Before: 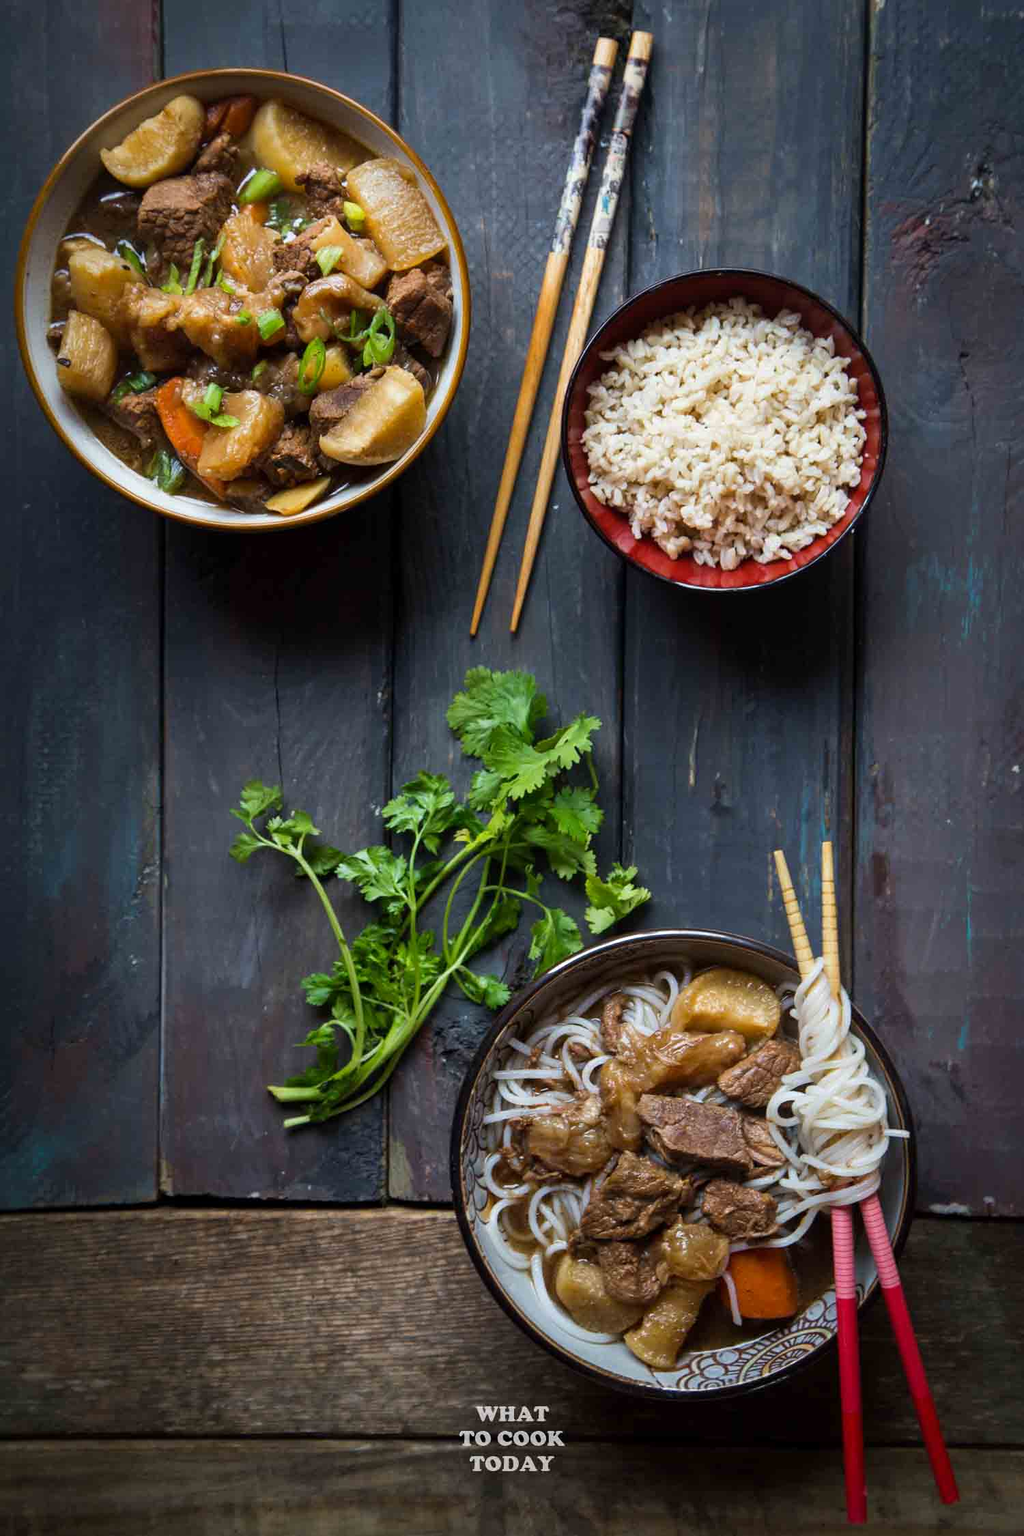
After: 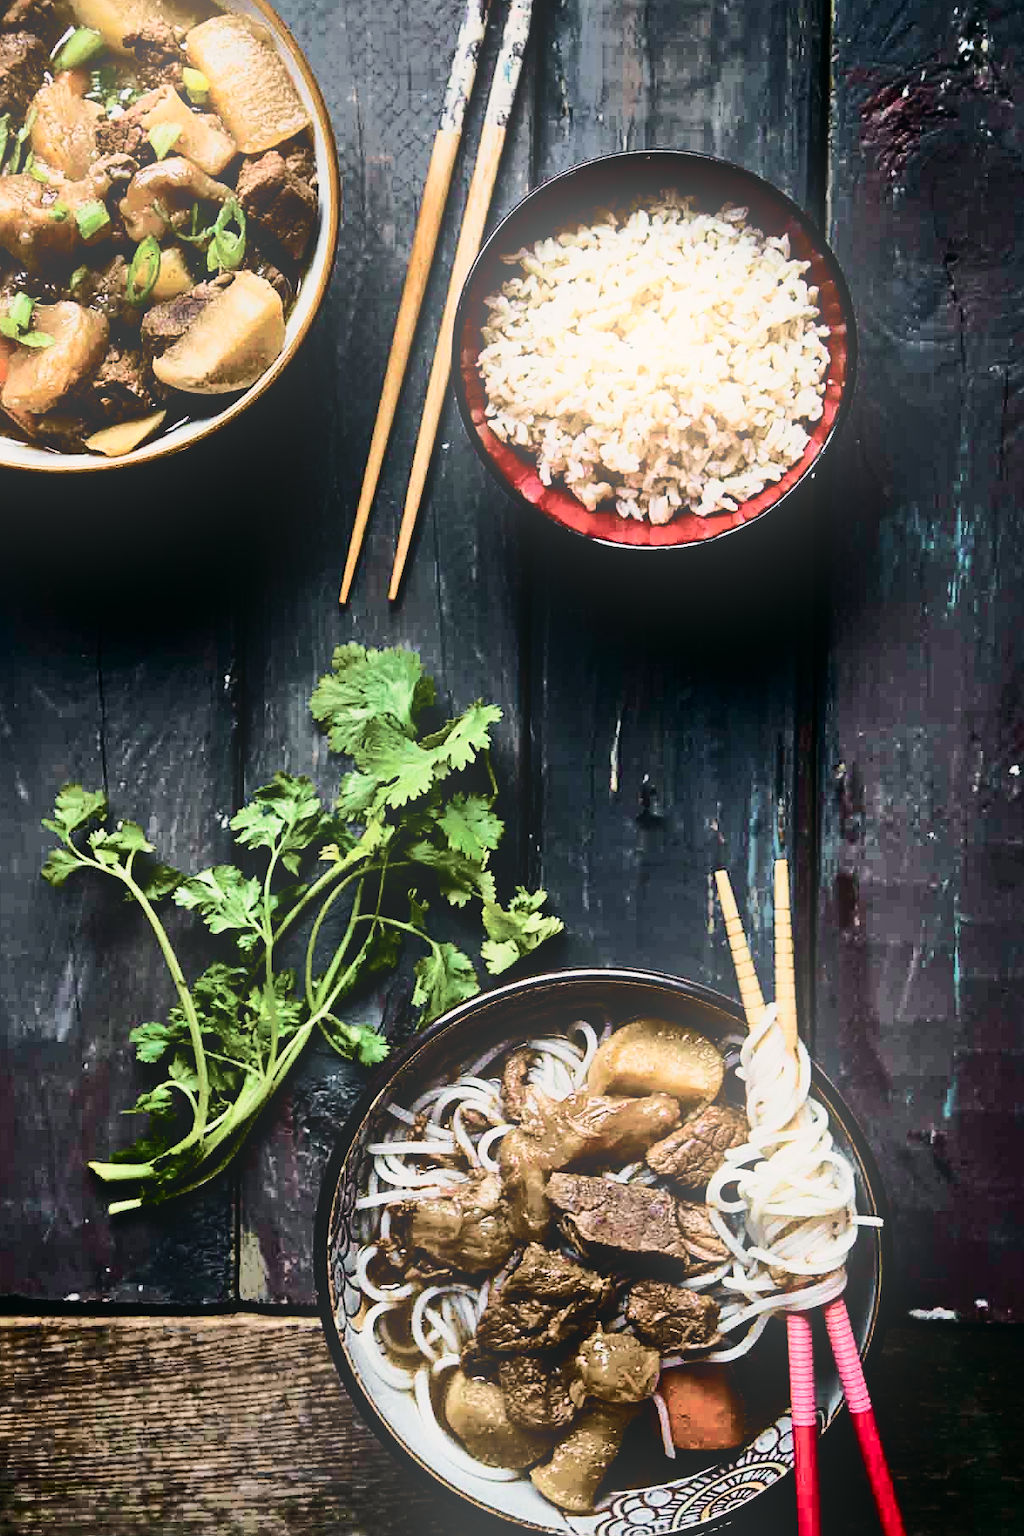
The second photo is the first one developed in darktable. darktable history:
color correction: highlights a* 5.59, highlights b* 5.24, saturation 0.68
shadows and highlights: radius 100.41, shadows 50.55, highlights -64.36, highlights color adjustment 49.82%, soften with gaussian
sharpen: on, module defaults
bloom: on, module defaults
white balance: red 0.978, blue 0.999
crop: left 19.159%, top 9.58%, bottom 9.58%
sigmoid: contrast 1.8
tone curve: curves: ch0 [(0, 0) (0.081, 0.033) (0.192, 0.124) (0.283, 0.238) (0.407, 0.476) (0.495, 0.521) (0.661, 0.756) (0.788, 0.87) (1, 0.951)]; ch1 [(0, 0) (0.161, 0.092) (0.35, 0.33) (0.392, 0.392) (0.427, 0.426) (0.479, 0.472) (0.505, 0.497) (0.521, 0.524) (0.567, 0.56) (0.583, 0.592) (0.625, 0.627) (0.678, 0.733) (1, 1)]; ch2 [(0, 0) (0.346, 0.362) (0.404, 0.427) (0.502, 0.499) (0.531, 0.523) (0.544, 0.561) (0.58, 0.59) (0.629, 0.642) (0.717, 0.678) (1, 1)], color space Lab, independent channels, preserve colors none
